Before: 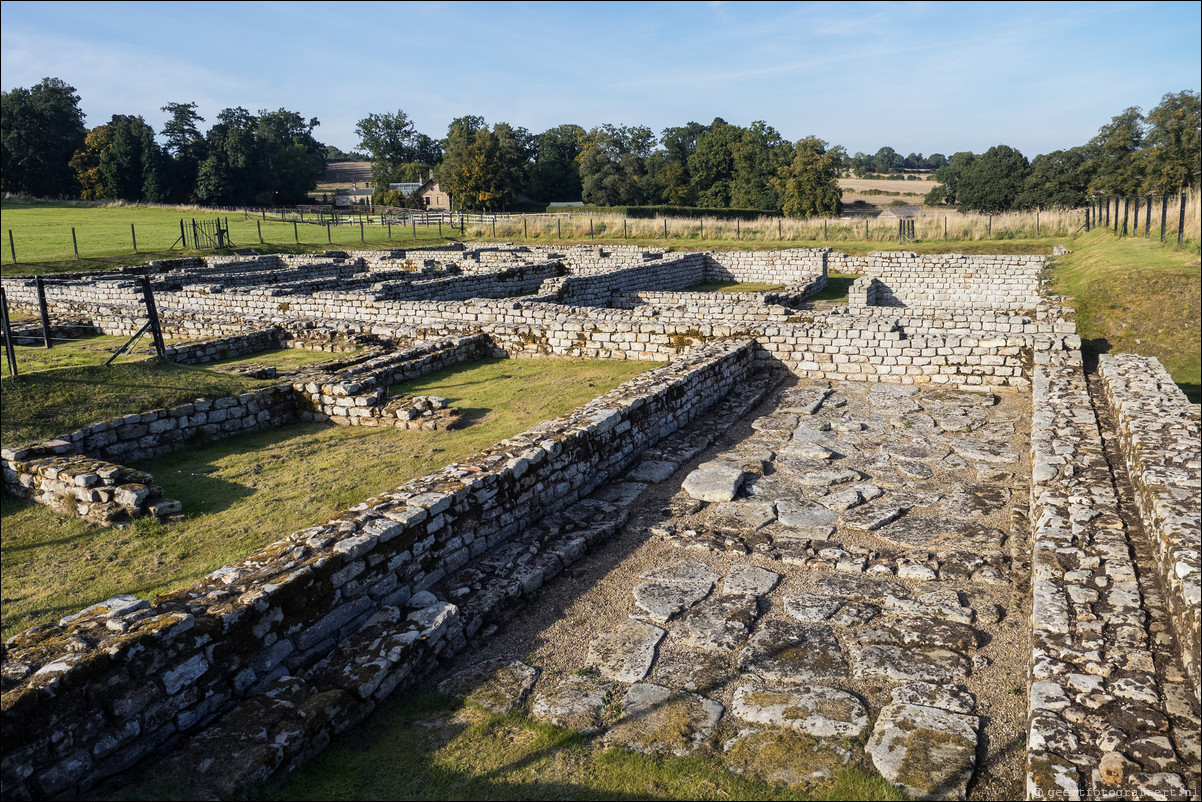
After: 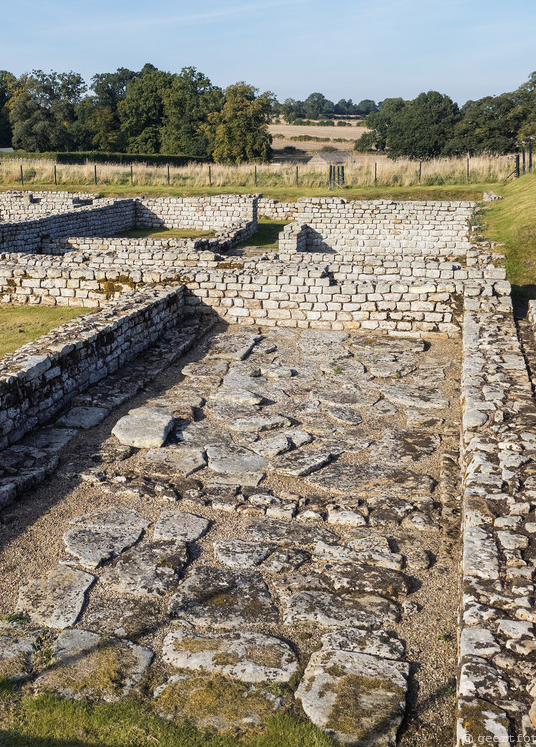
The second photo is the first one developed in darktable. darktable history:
tone equalizer: edges refinement/feathering 500, mask exposure compensation -1.57 EV, preserve details guided filter
crop: left 47.457%, top 6.761%, right 7.89%
